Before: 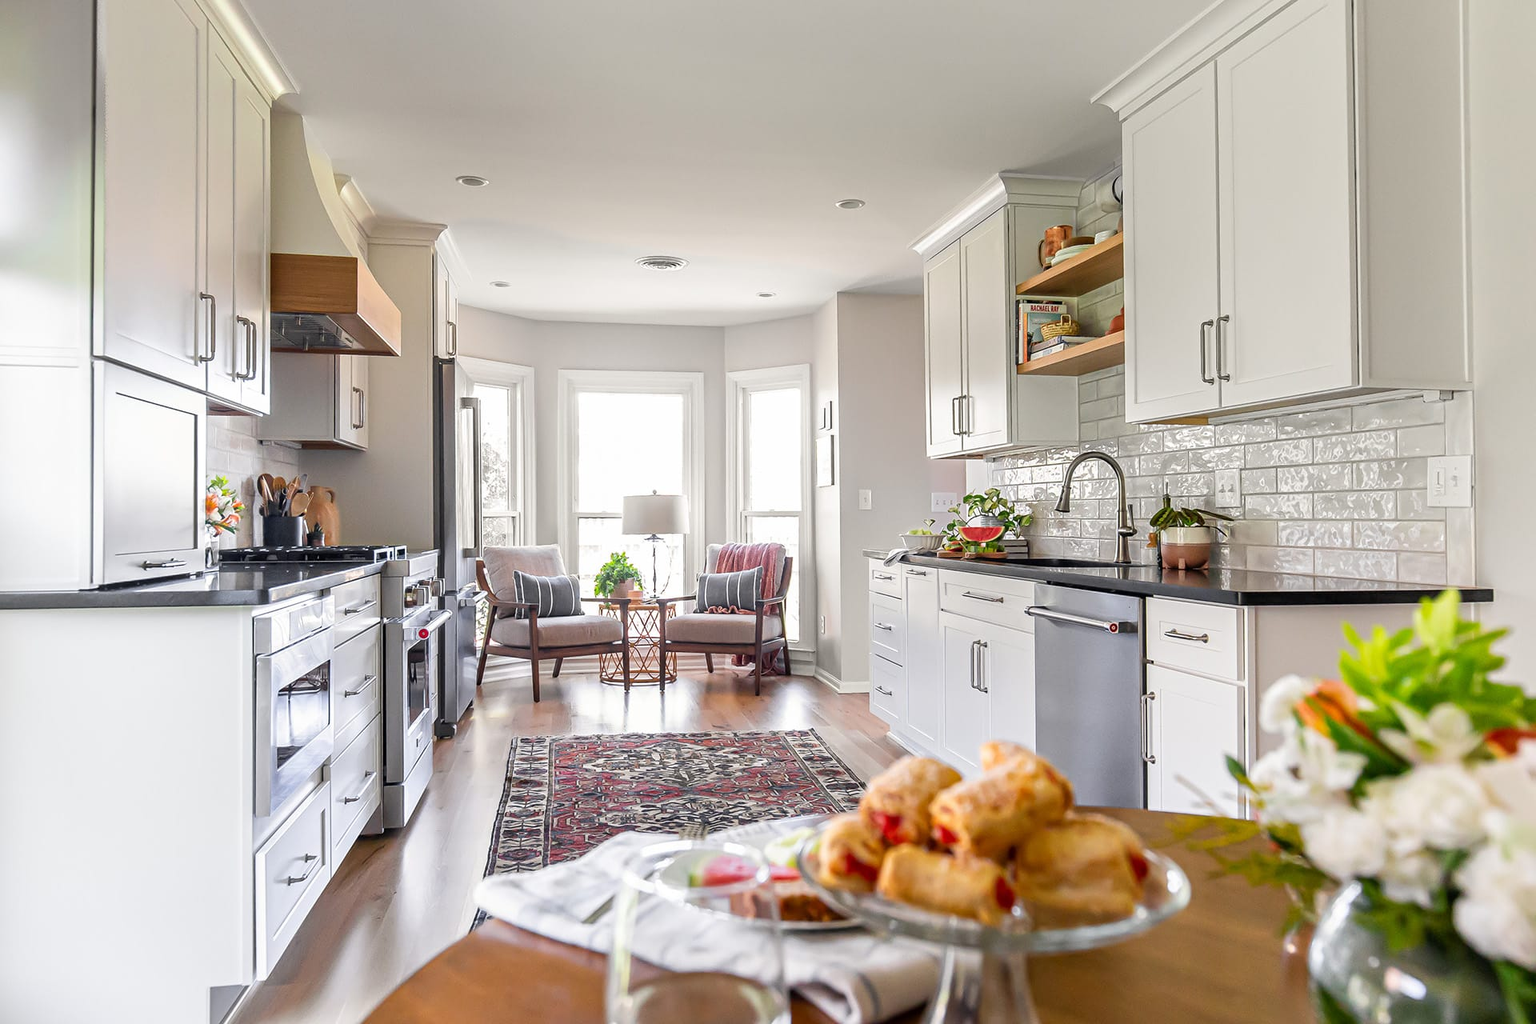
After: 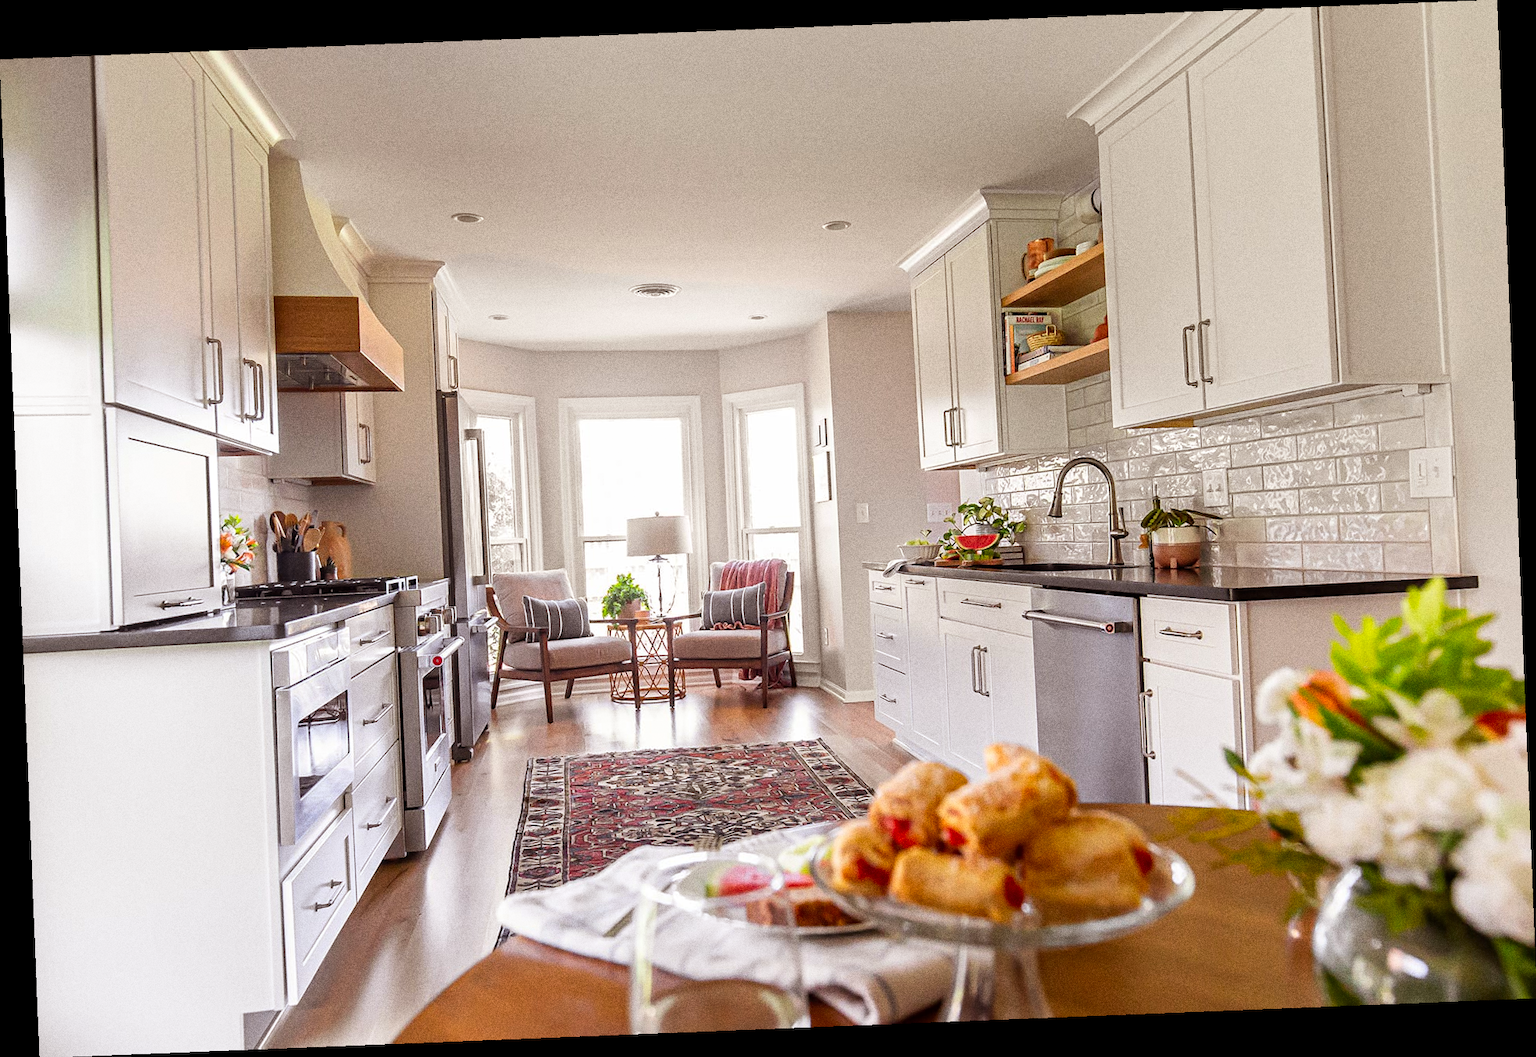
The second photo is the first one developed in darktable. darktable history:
rgb levels: mode RGB, independent channels, levels [[0, 0.5, 1], [0, 0.521, 1], [0, 0.536, 1]]
grain: coarseness 0.09 ISO, strength 40%
rotate and perspective: rotation -2.29°, automatic cropping off
